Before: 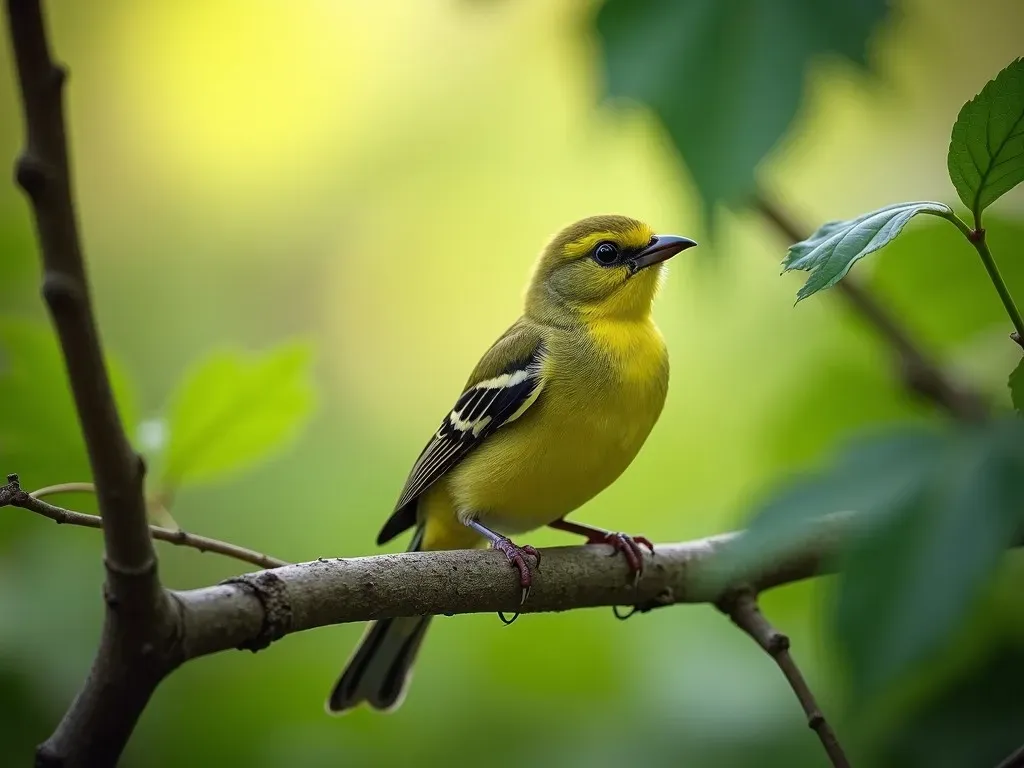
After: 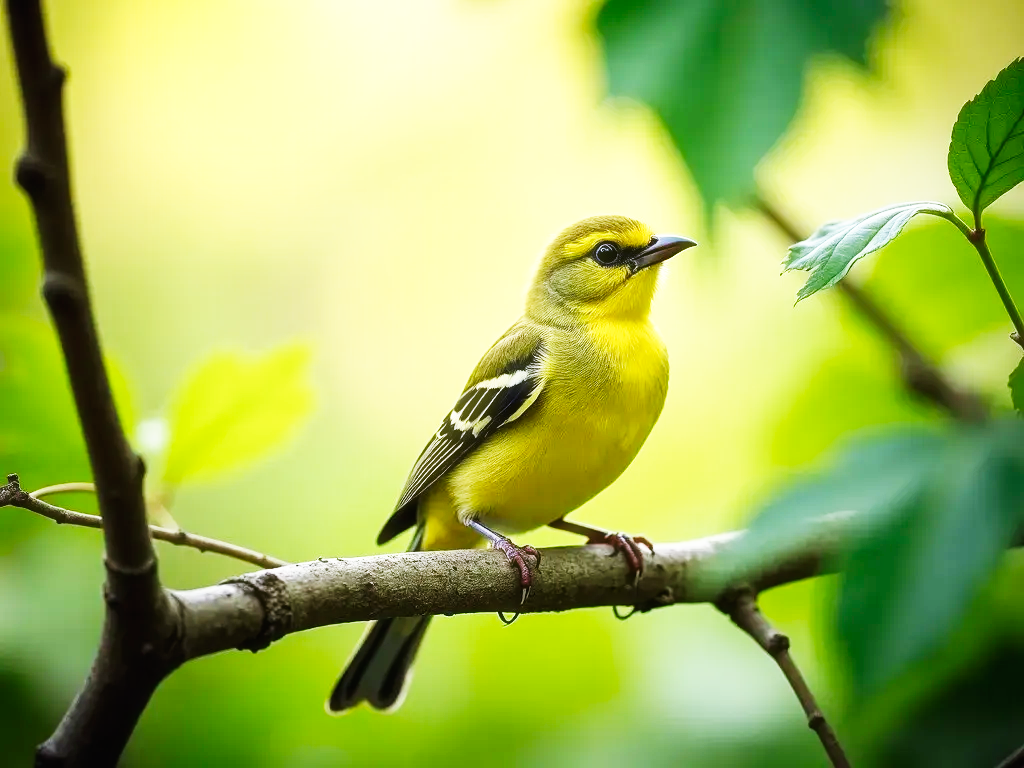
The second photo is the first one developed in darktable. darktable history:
haze removal: strength -0.101, compatibility mode true, adaptive false
base curve: curves: ch0 [(0, 0) (0.007, 0.004) (0.027, 0.03) (0.046, 0.07) (0.207, 0.54) (0.442, 0.872) (0.673, 0.972) (1, 1)], preserve colors none
